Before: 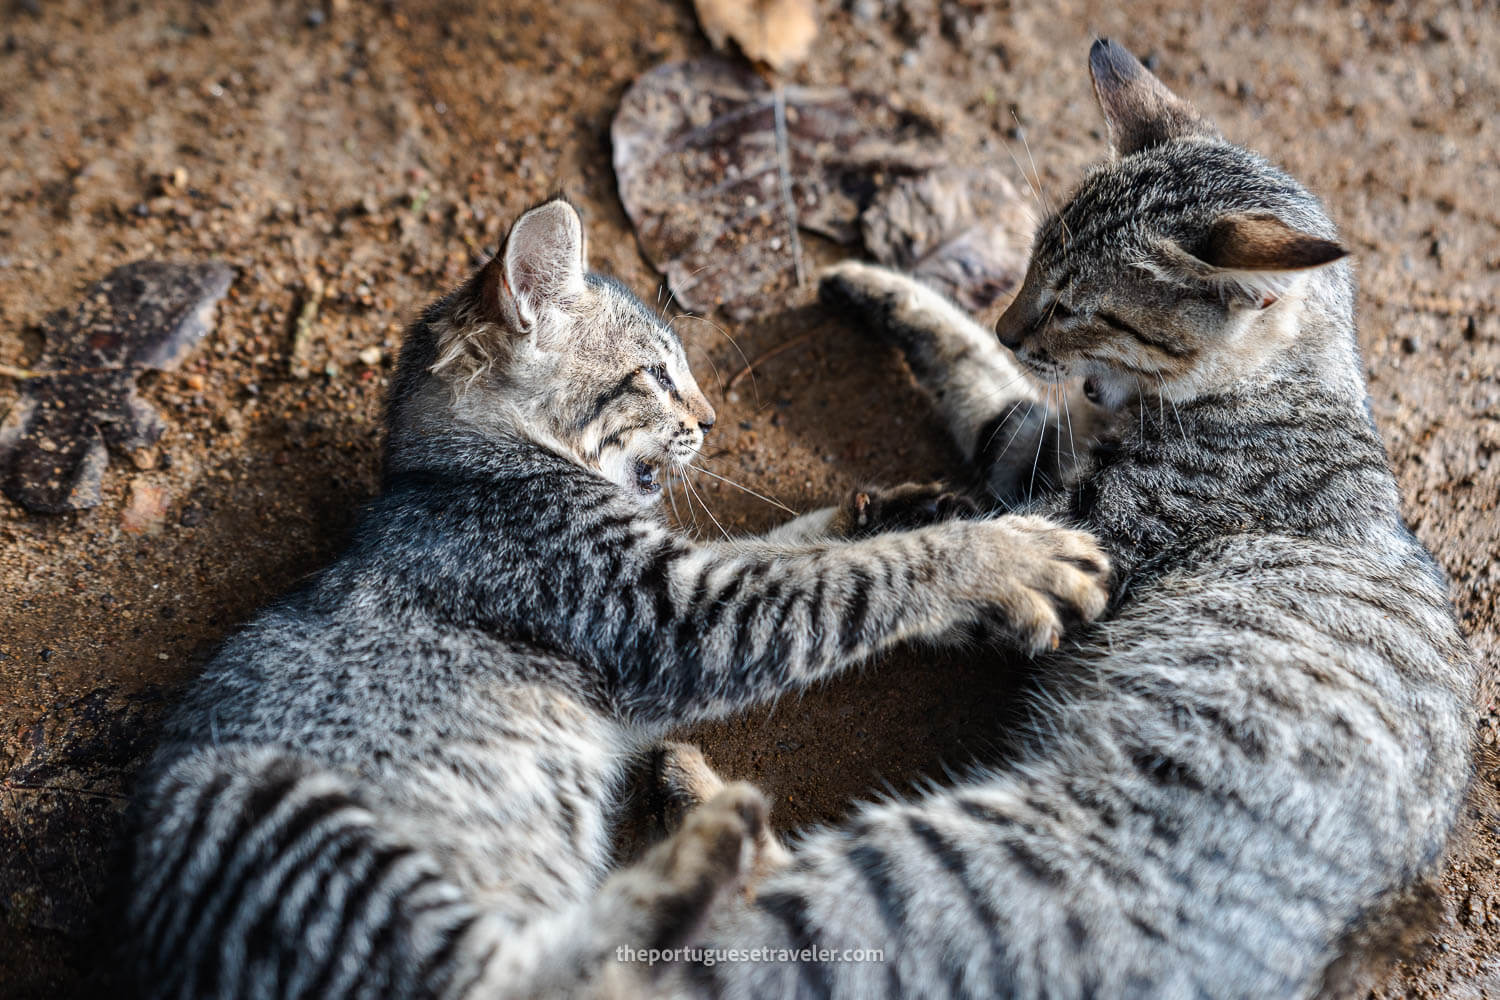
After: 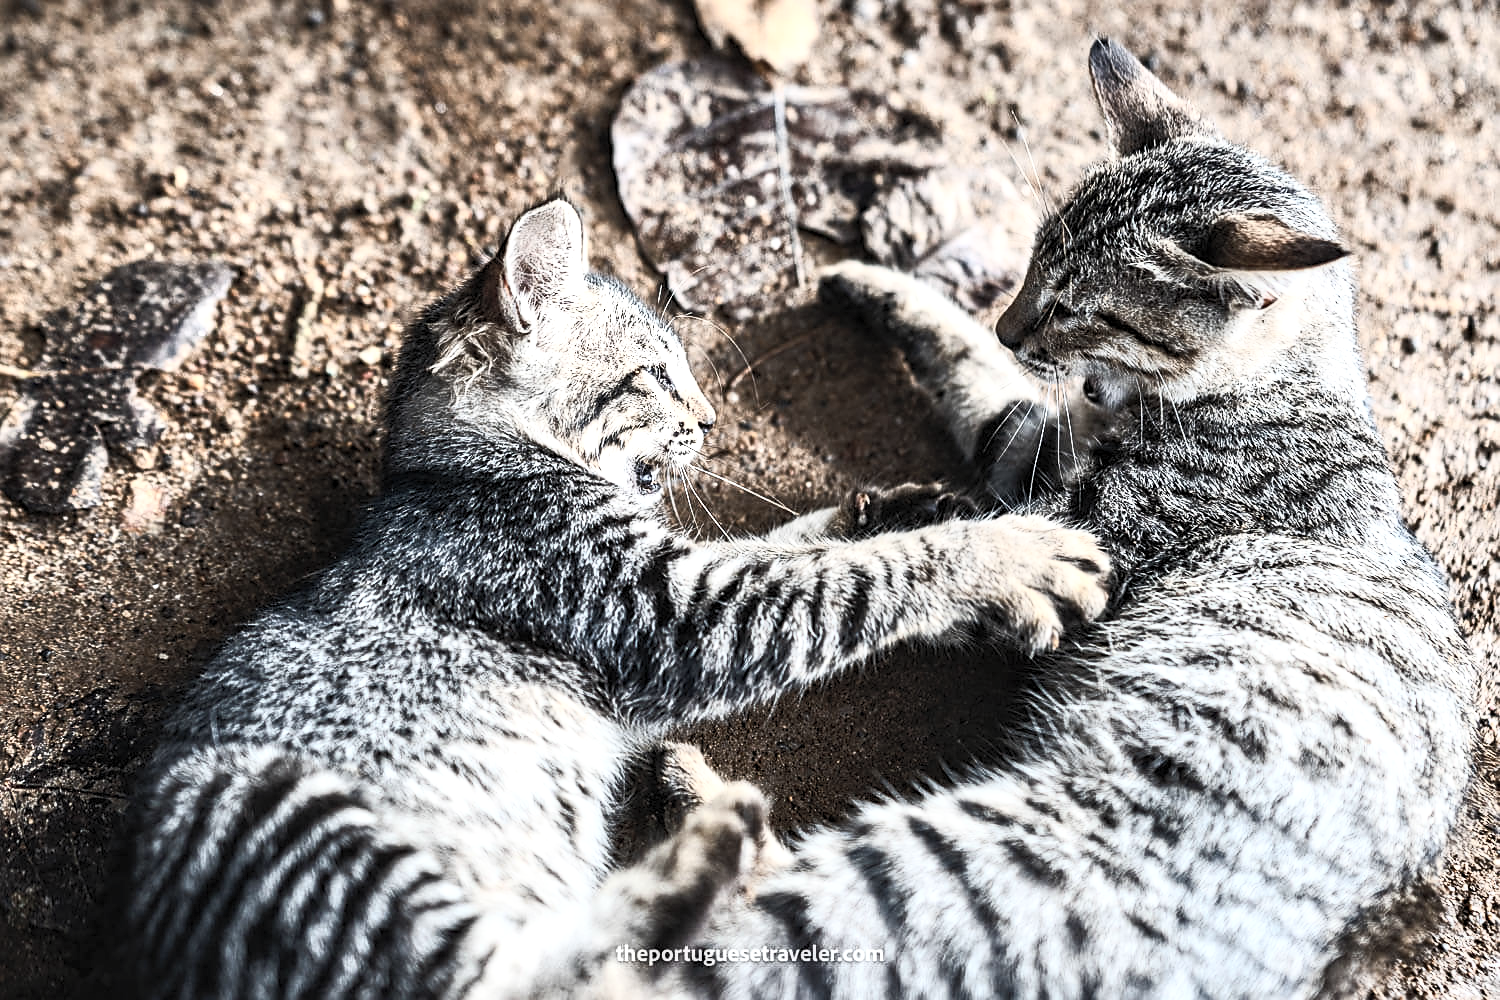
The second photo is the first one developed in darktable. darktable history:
exposure: exposure -0.151 EV, compensate exposure bias true, compensate highlight preservation false
local contrast: highlights 84%, shadows 83%
contrast brightness saturation: contrast 0.56, brightness 0.571, saturation -0.338
sharpen: on, module defaults
